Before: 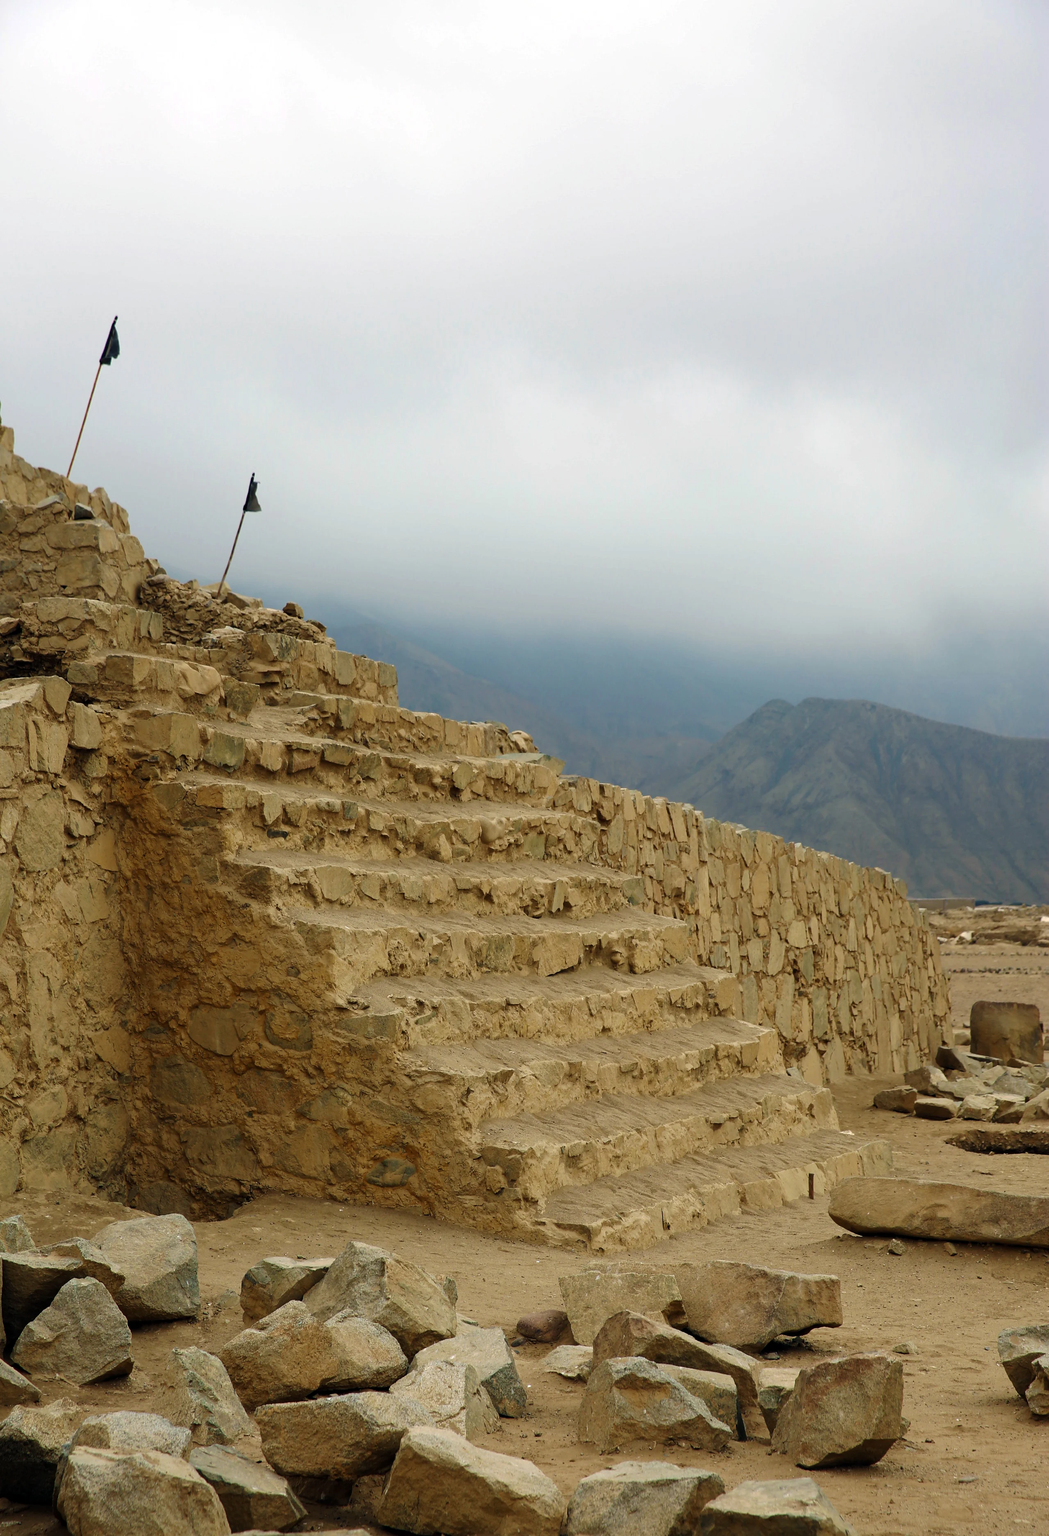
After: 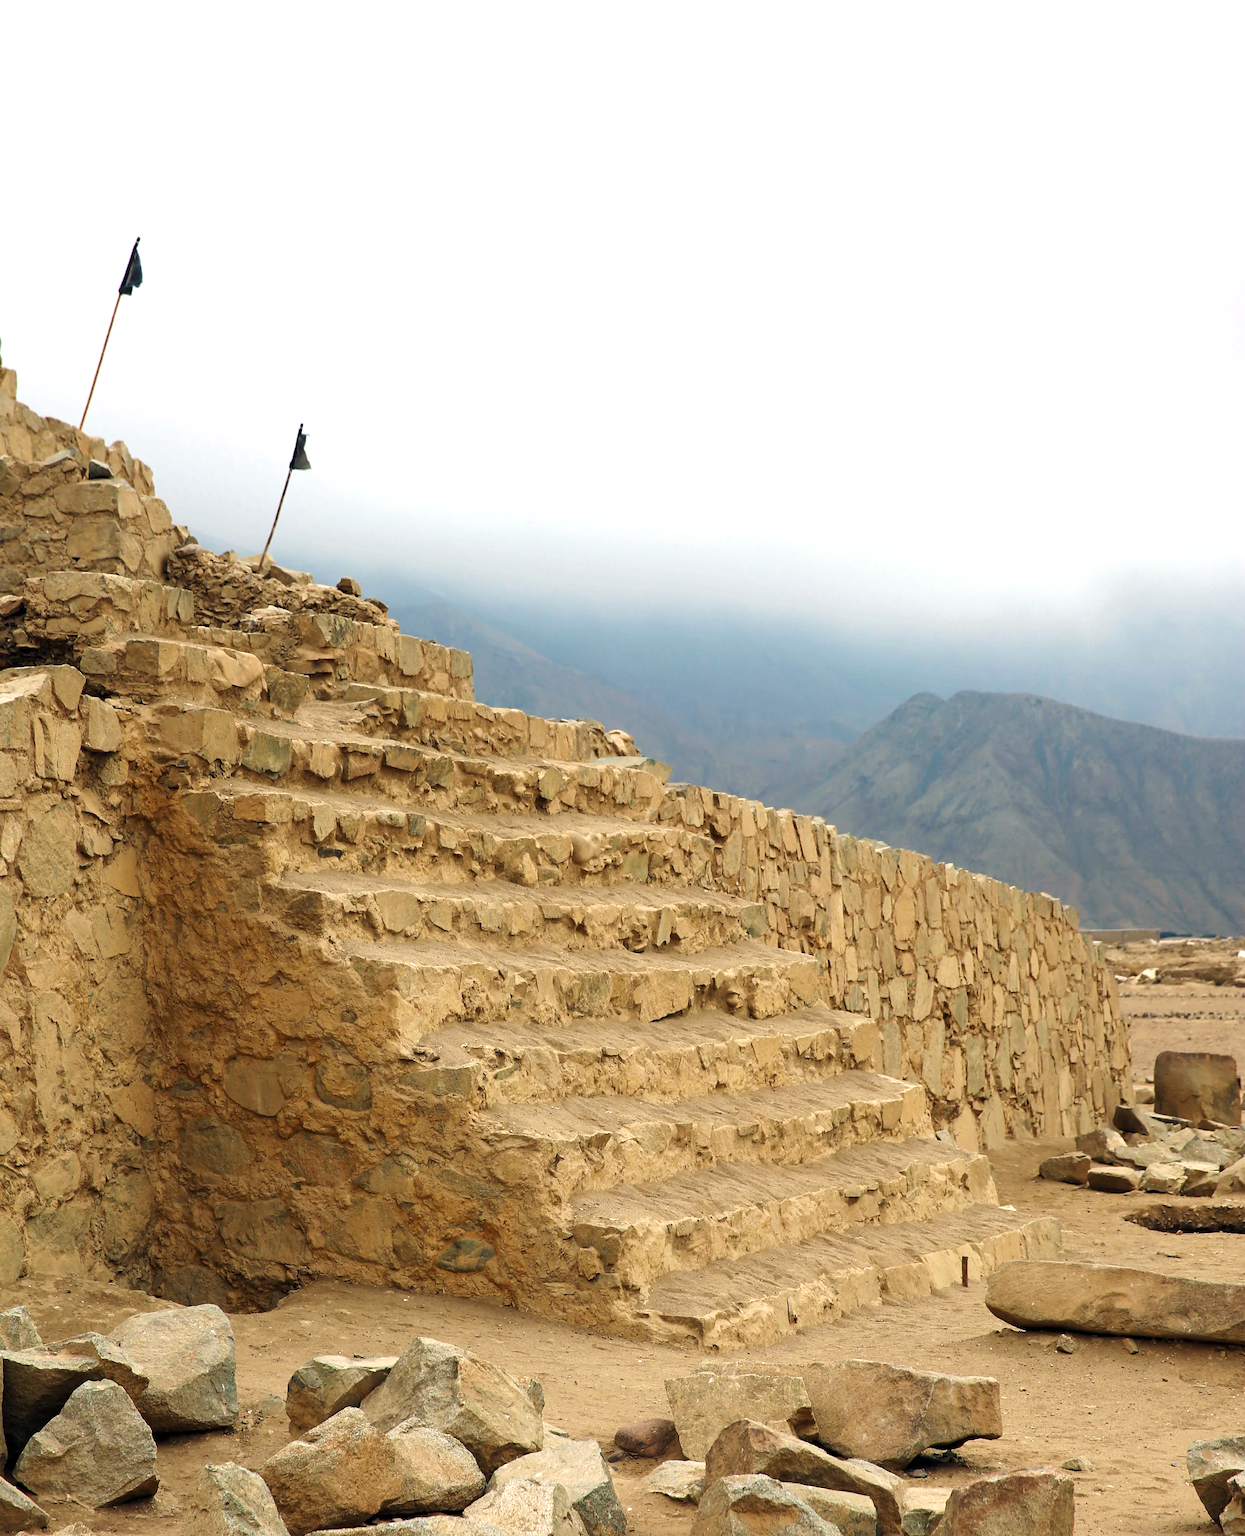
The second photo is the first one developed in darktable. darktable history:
exposure: exposure 0.74 EV, compensate highlight preservation false
white balance: red 1.045, blue 0.932
crop: top 7.625%, bottom 8.027%
color calibration: illuminant as shot in camera, x 0.358, y 0.373, temperature 4628.91 K
